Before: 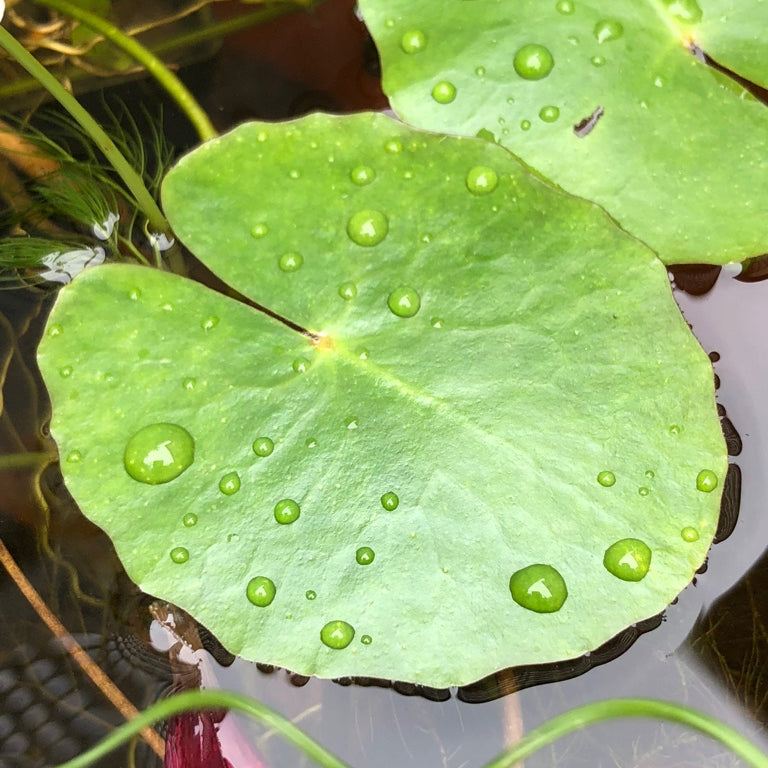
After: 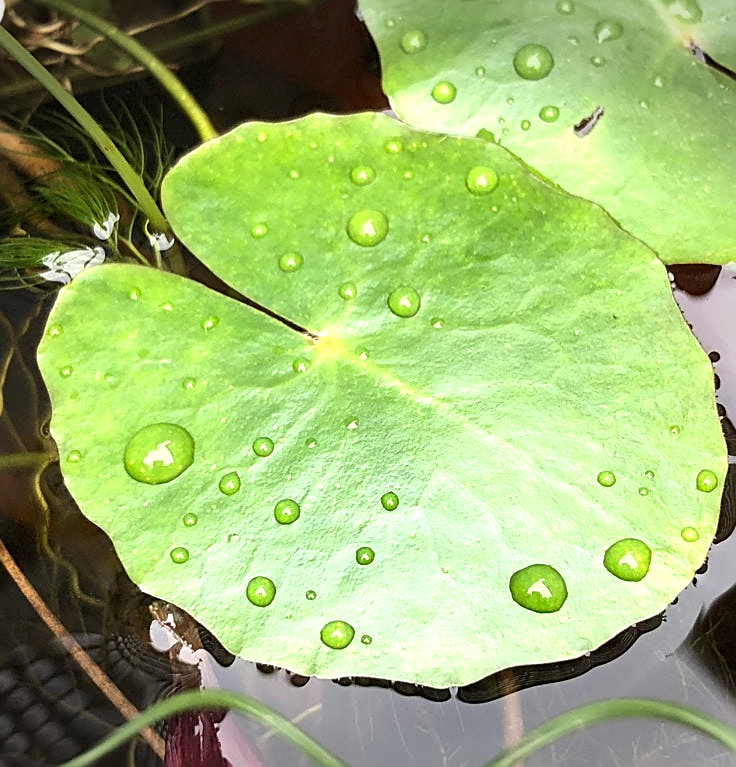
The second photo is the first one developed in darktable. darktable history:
crop: right 4.126%, bottom 0.031%
vignetting: fall-off start 100%, brightness -0.406, saturation -0.3, width/height ratio 1.324, dithering 8-bit output, unbound false
tone equalizer: -8 EV -0.417 EV, -7 EV -0.389 EV, -6 EV -0.333 EV, -5 EV -0.222 EV, -3 EV 0.222 EV, -2 EV 0.333 EV, -1 EV 0.389 EV, +0 EV 0.417 EV, edges refinement/feathering 500, mask exposure compensation -1.57 EV, preserve details no
levels: levels [0, 0.492, 0.984]
sharpen: on, module defaults
